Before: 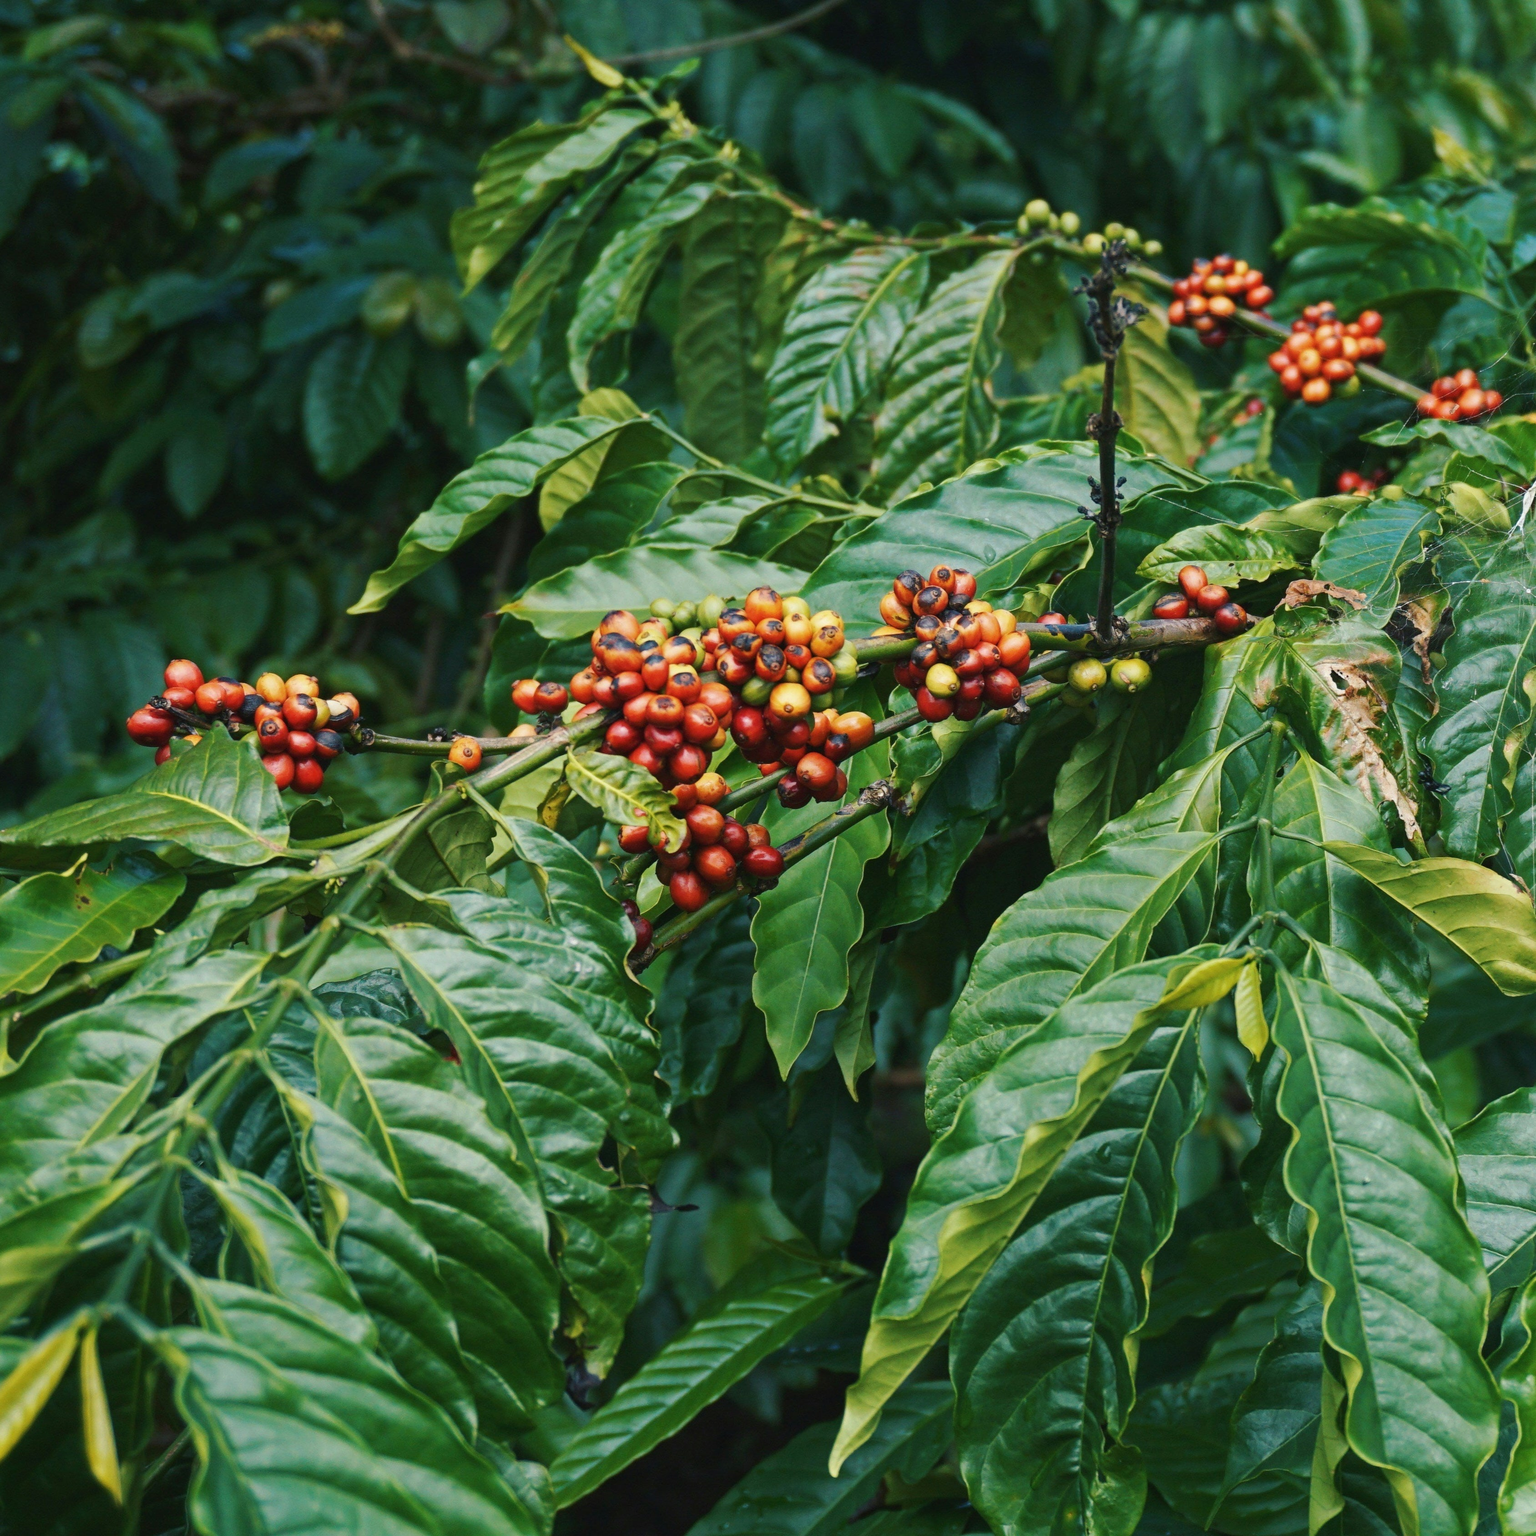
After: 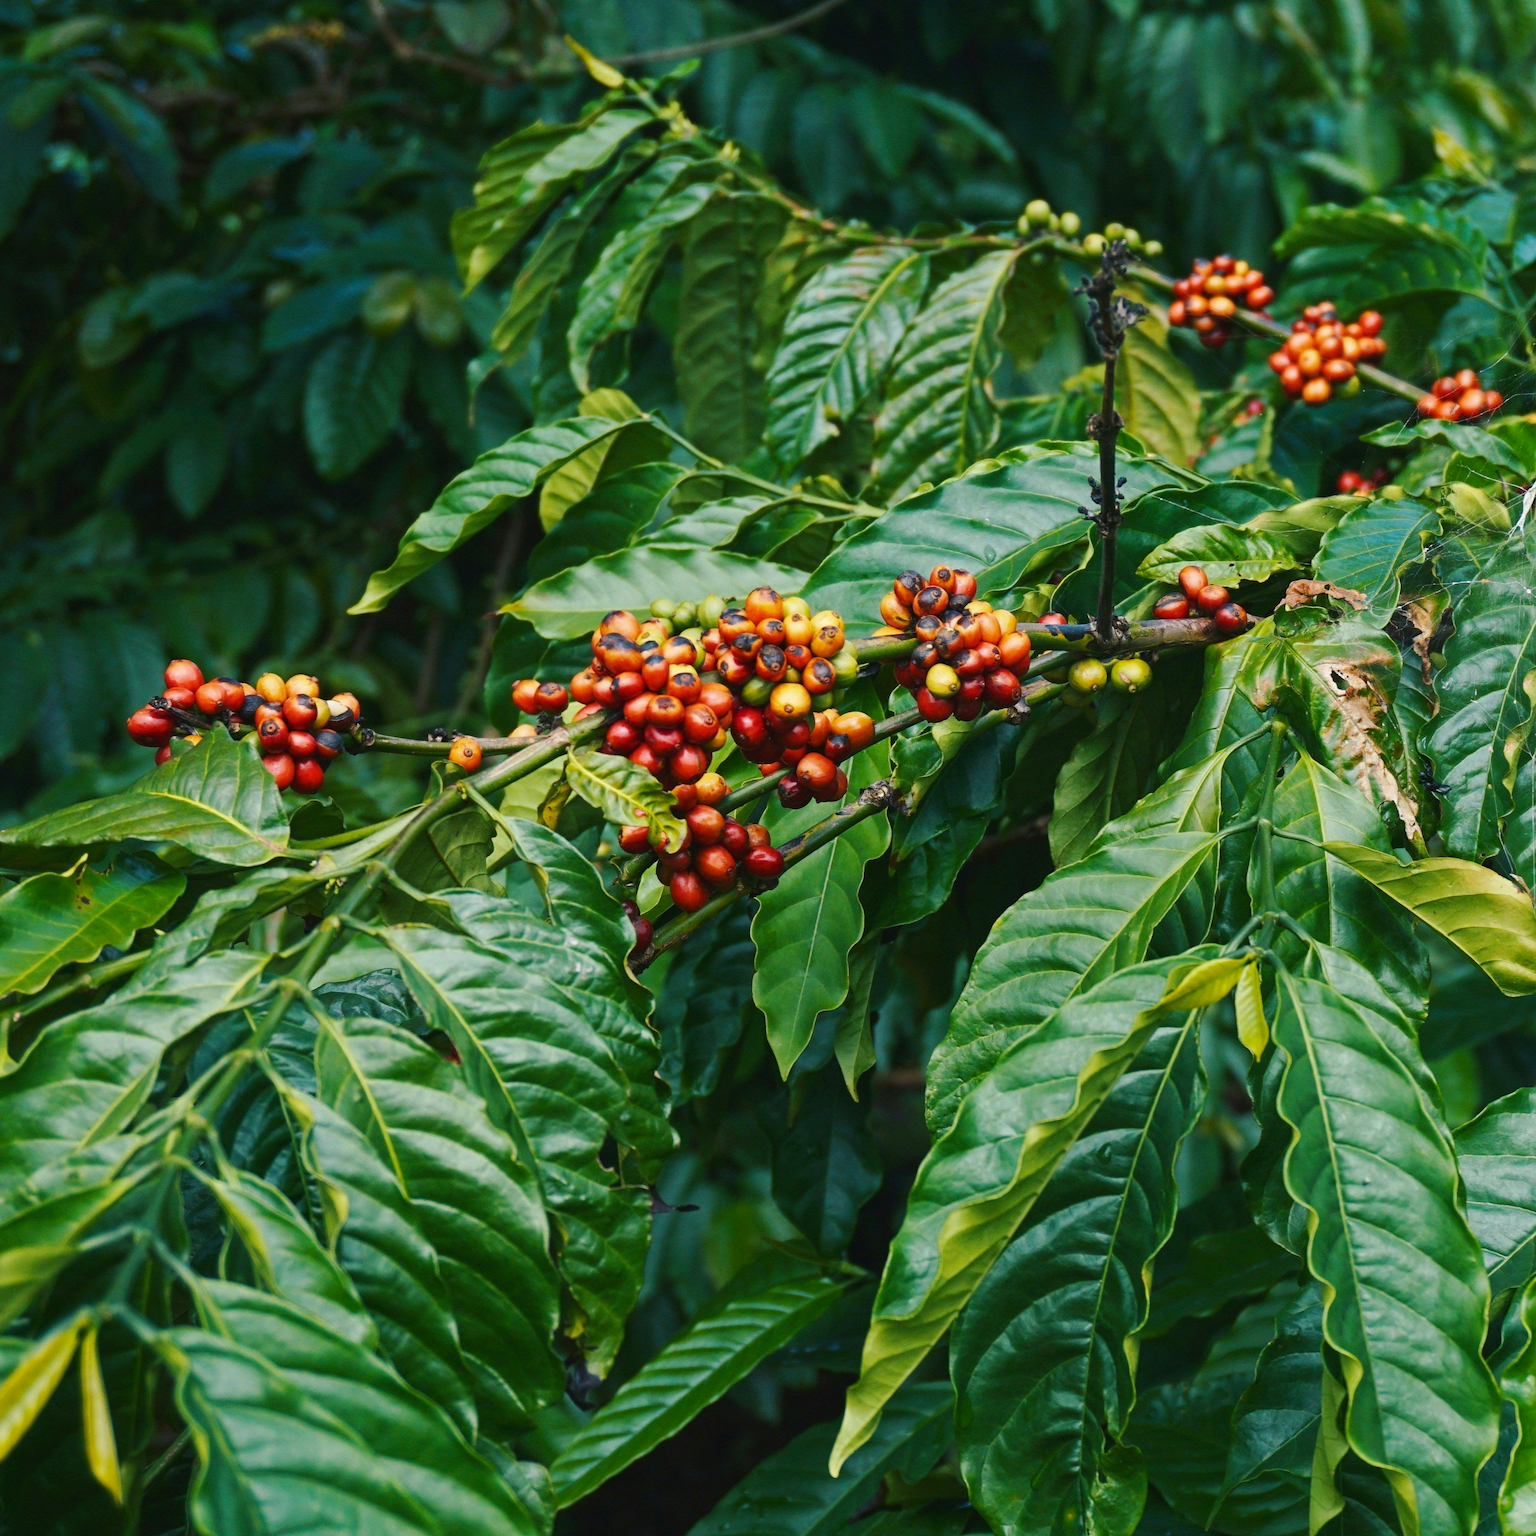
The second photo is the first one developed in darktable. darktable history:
sharpen: radius 5.325, amount 0.312, threshold 26.433
contrast brightness saturation: contrast 0.08, saturation 0.02
color balance rgb: perceptual saturation grading › global saturation 10%, global vibrance 10%
